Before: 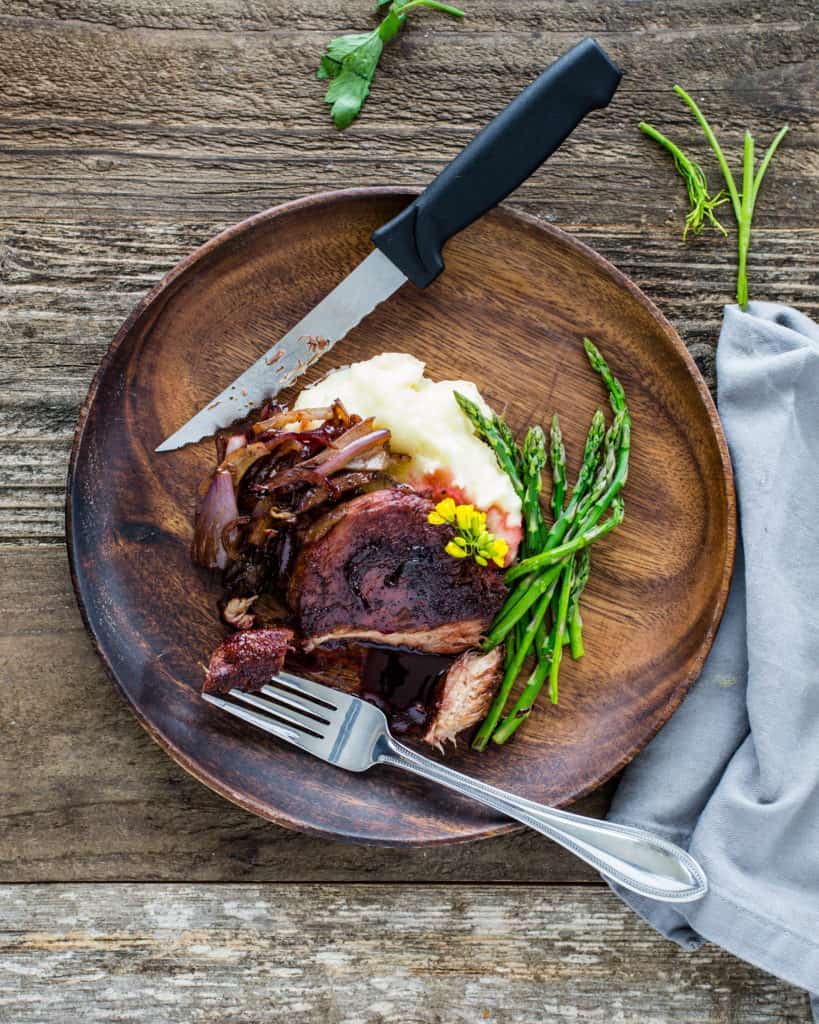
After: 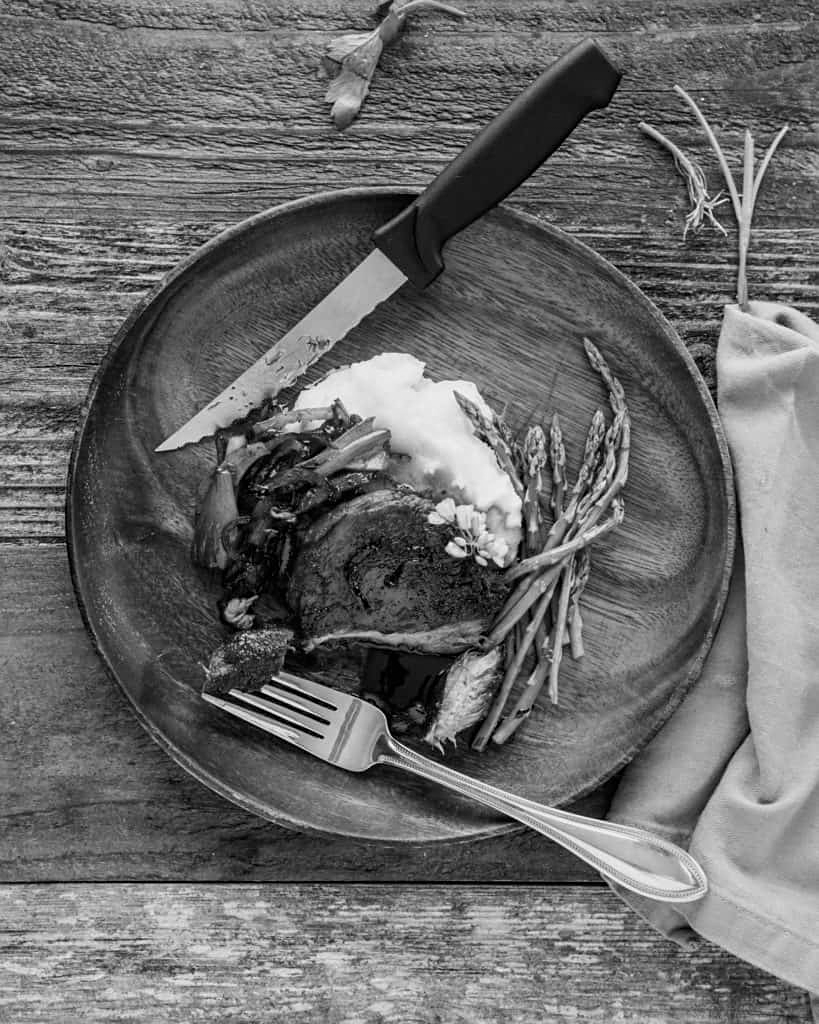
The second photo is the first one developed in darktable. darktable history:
monochrome: a -92.57, b 58.91
color correction: highlights a* -0.482, highlights b* 9.48, shadows a* -9.48, shadows b* 0.803
sharpen: amount 0.2
